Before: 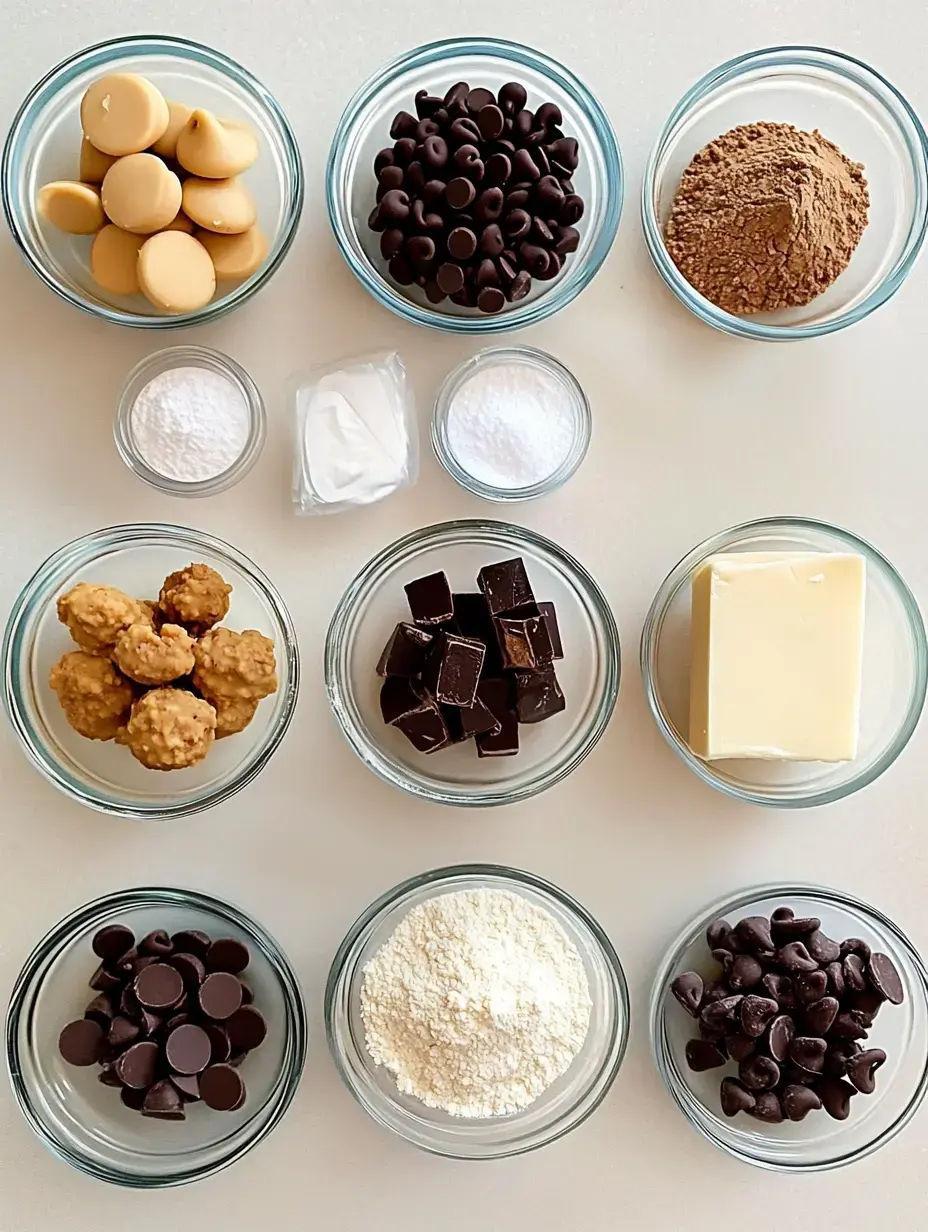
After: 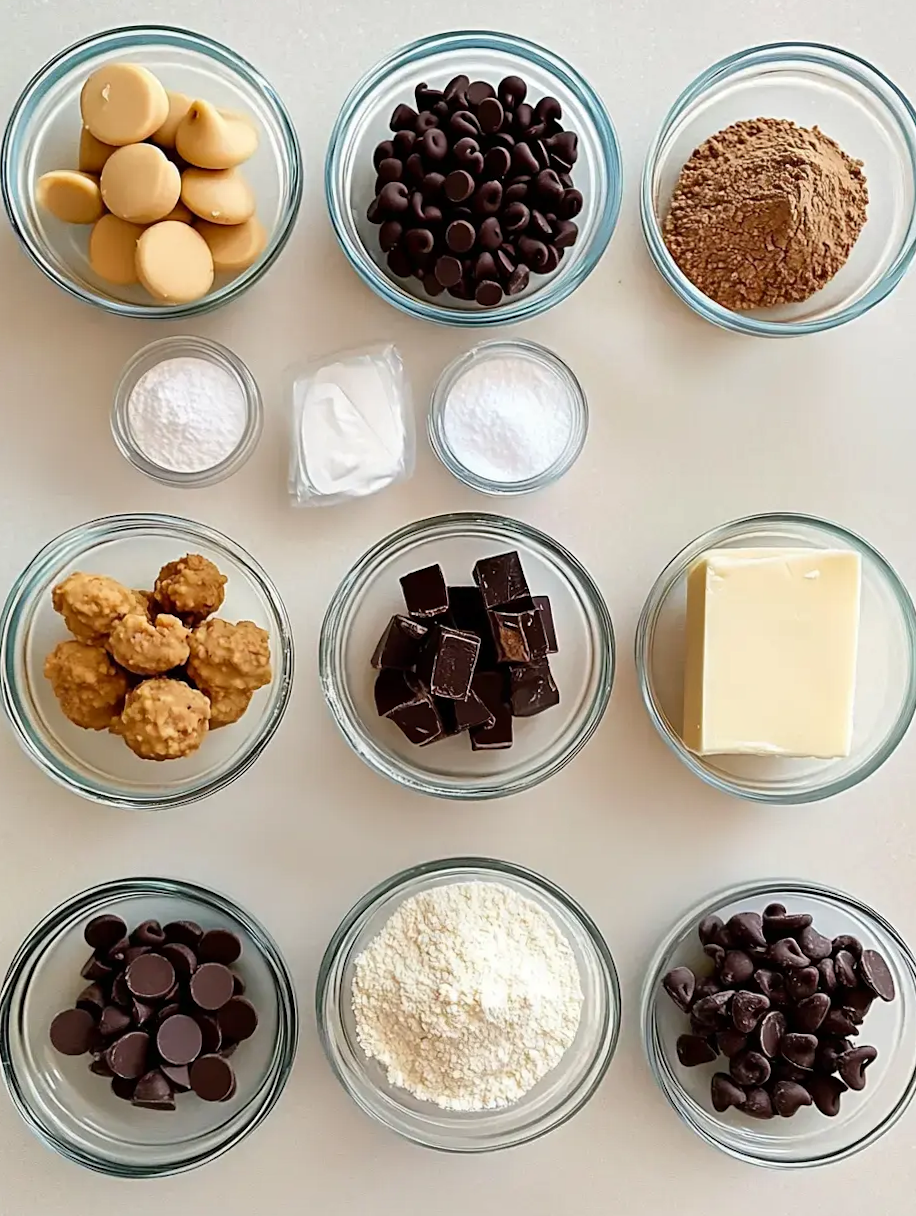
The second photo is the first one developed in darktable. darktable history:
crop and rotate: angle -0.538°
shadows and highlights: shadows 73.2, highlights -26.1, soften with gaussian
